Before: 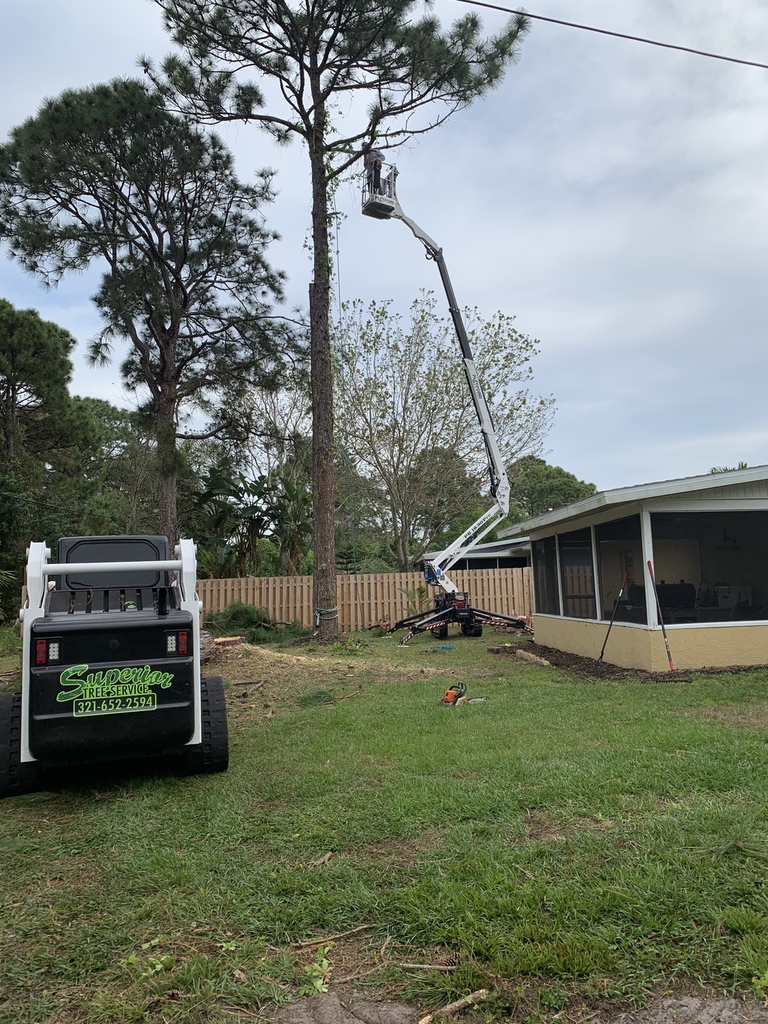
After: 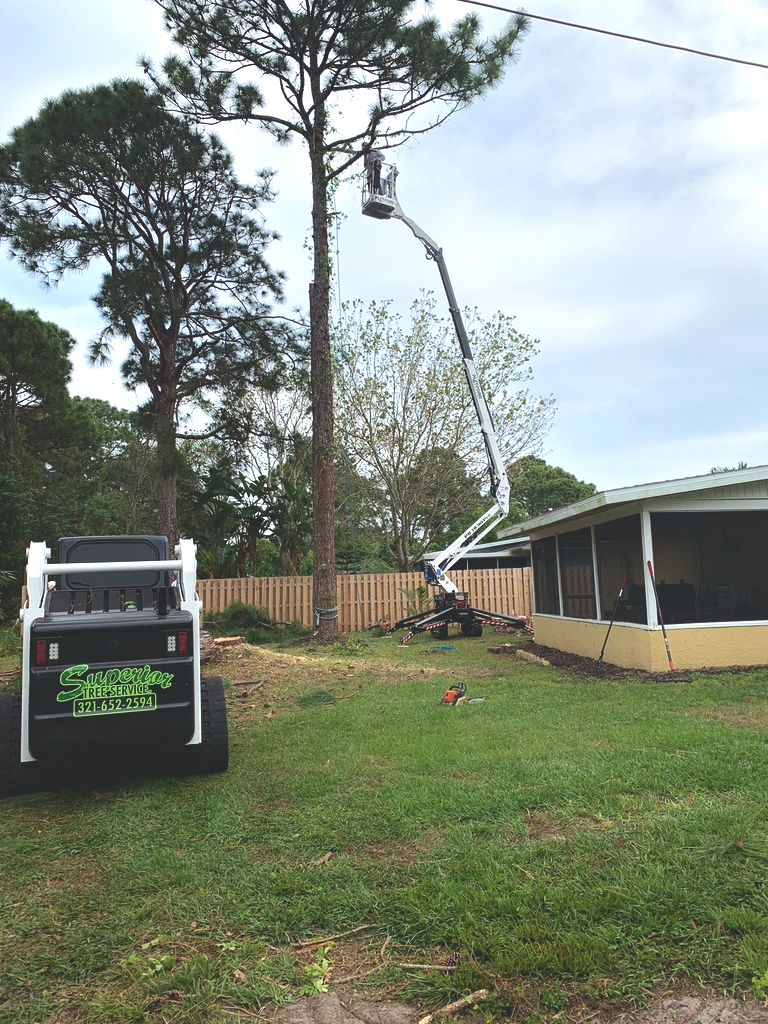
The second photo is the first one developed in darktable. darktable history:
velvia: on, module defaults
exposure: black level correction -0.025, exposure -0.117 EV, compensate highlight preservation false
tone equalizer: -8 EV 0.001 EV, -7 EV -0.002 EV, -6 EV 0.002 EV, -5 EV -0.03 EV, -4 EV -0.116 EV, -3 EV -0.169 EV, -2 EV 0.24 EV, -1 EV 0.702 EV, +0 EV 0.493 EV
